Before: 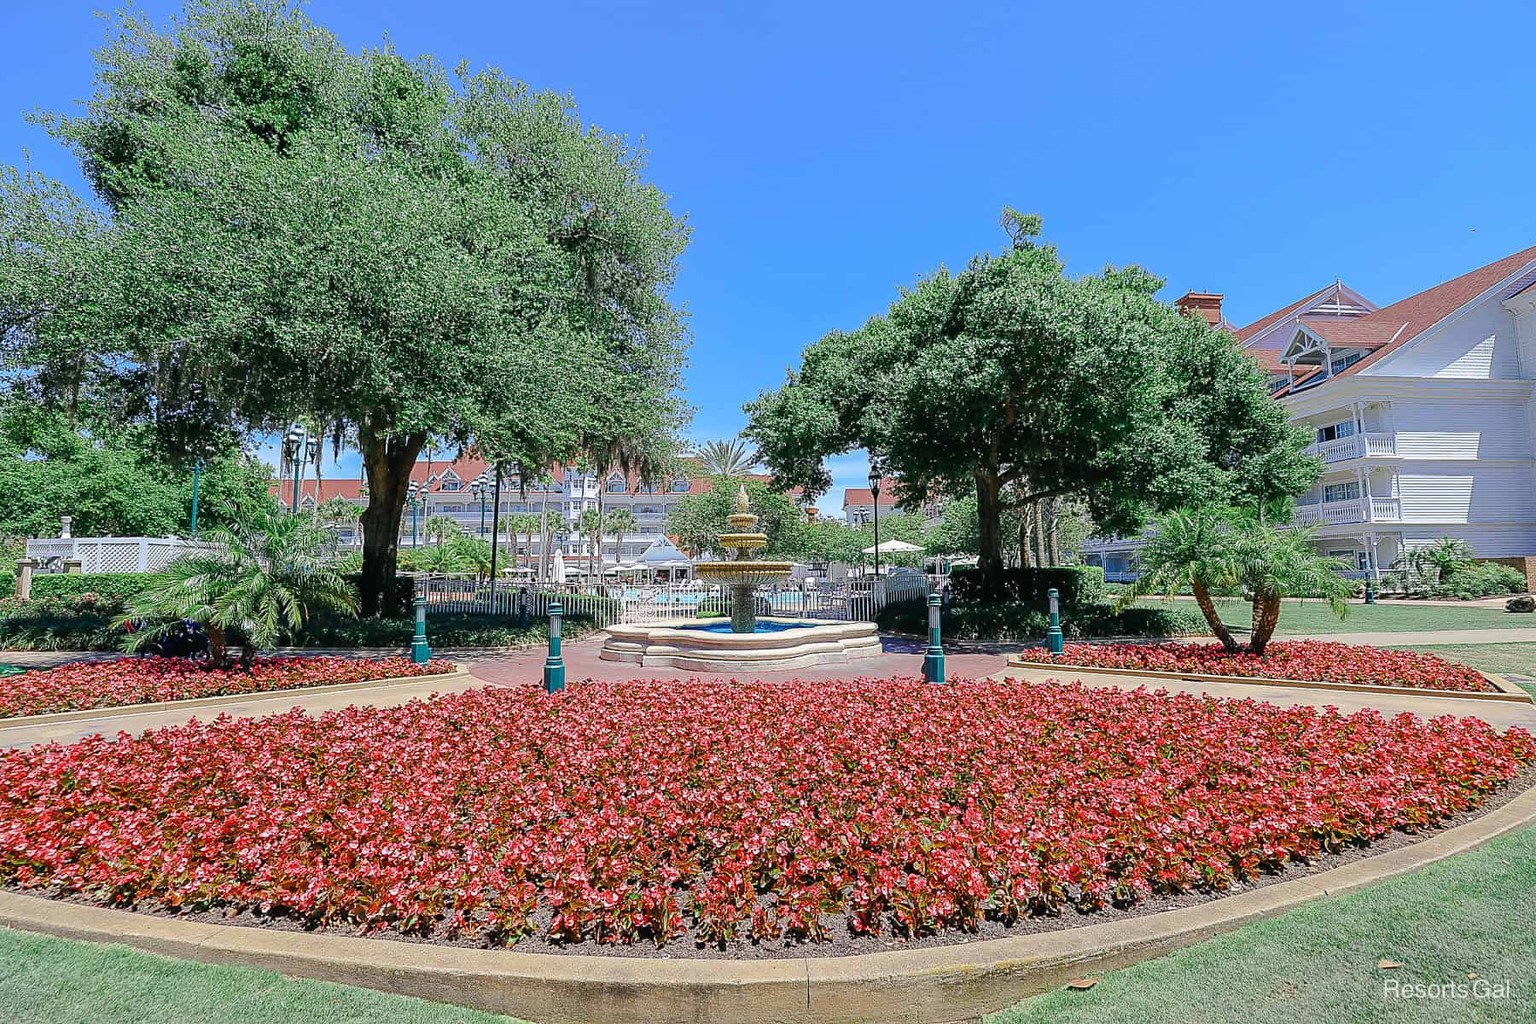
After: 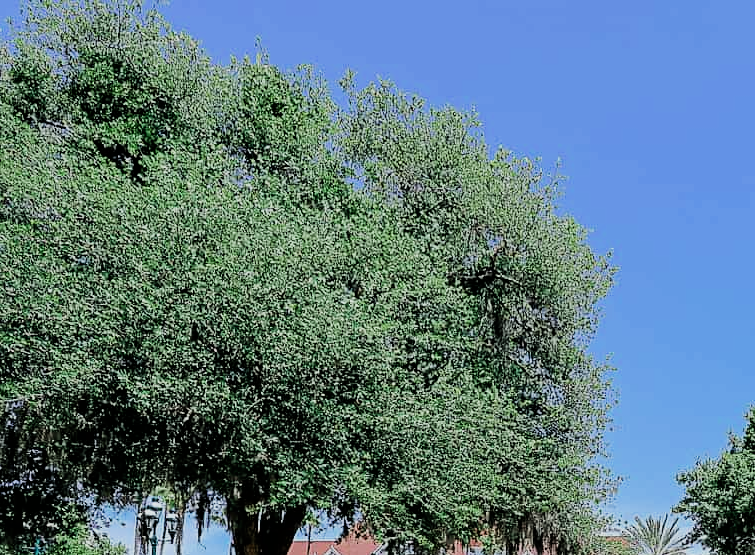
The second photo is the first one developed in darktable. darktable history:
crop and rotate: left 10.817%, top 0.062%, right 47.194%, bottom 53.626%
filmic rgb: black relative exposure -5 EV, hardness 2.88, contrast 1.3, highlights saturation mix -10%
